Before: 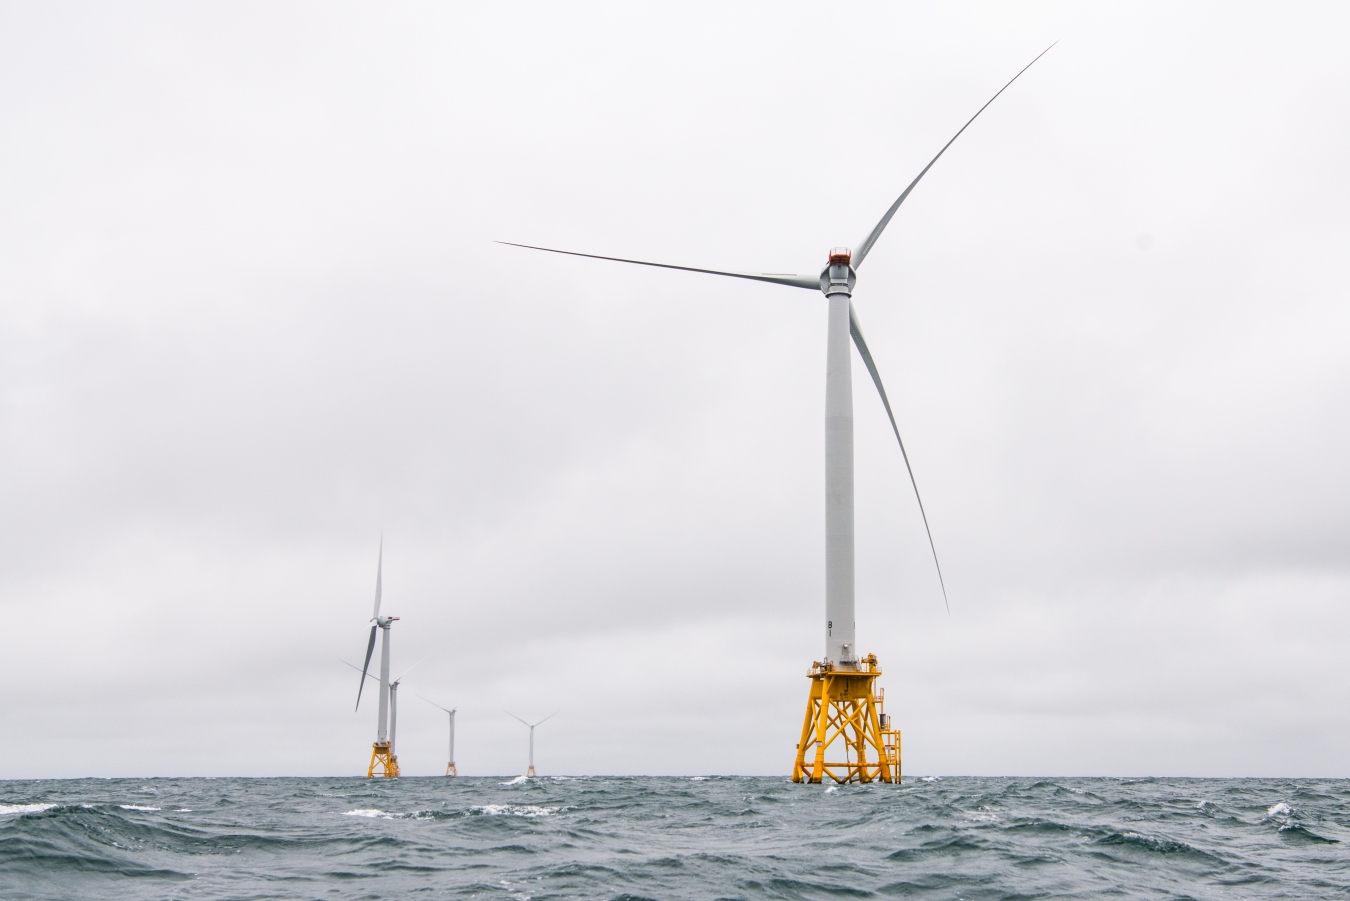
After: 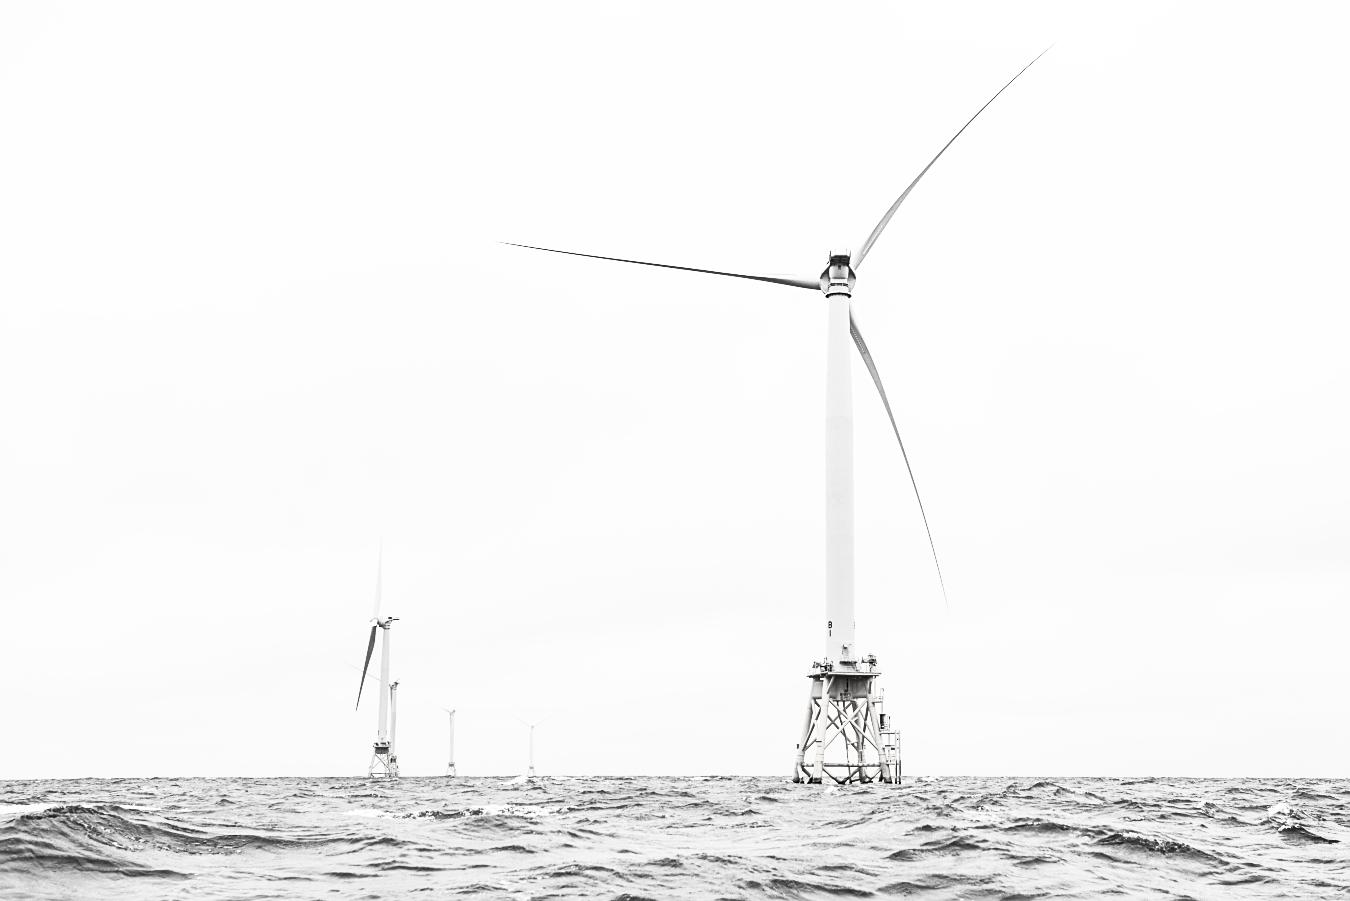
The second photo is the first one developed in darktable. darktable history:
contrast brightness saturation: contrast 0.542, brightness 0.458, saturation -0.982
sharpen: on, module defaults
